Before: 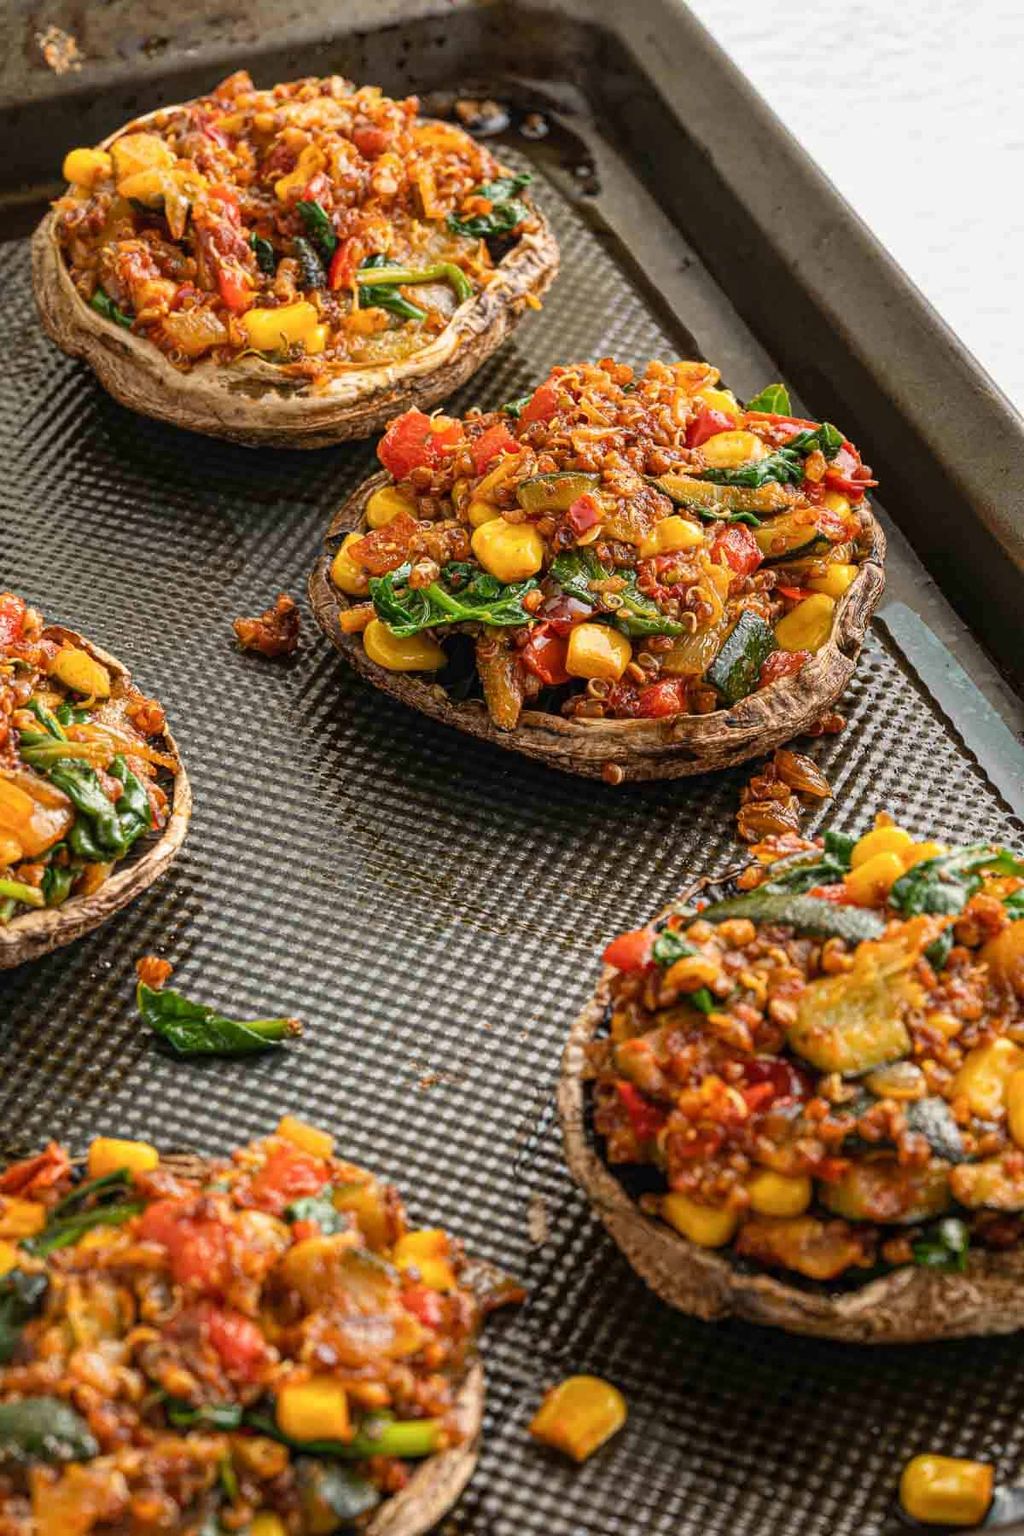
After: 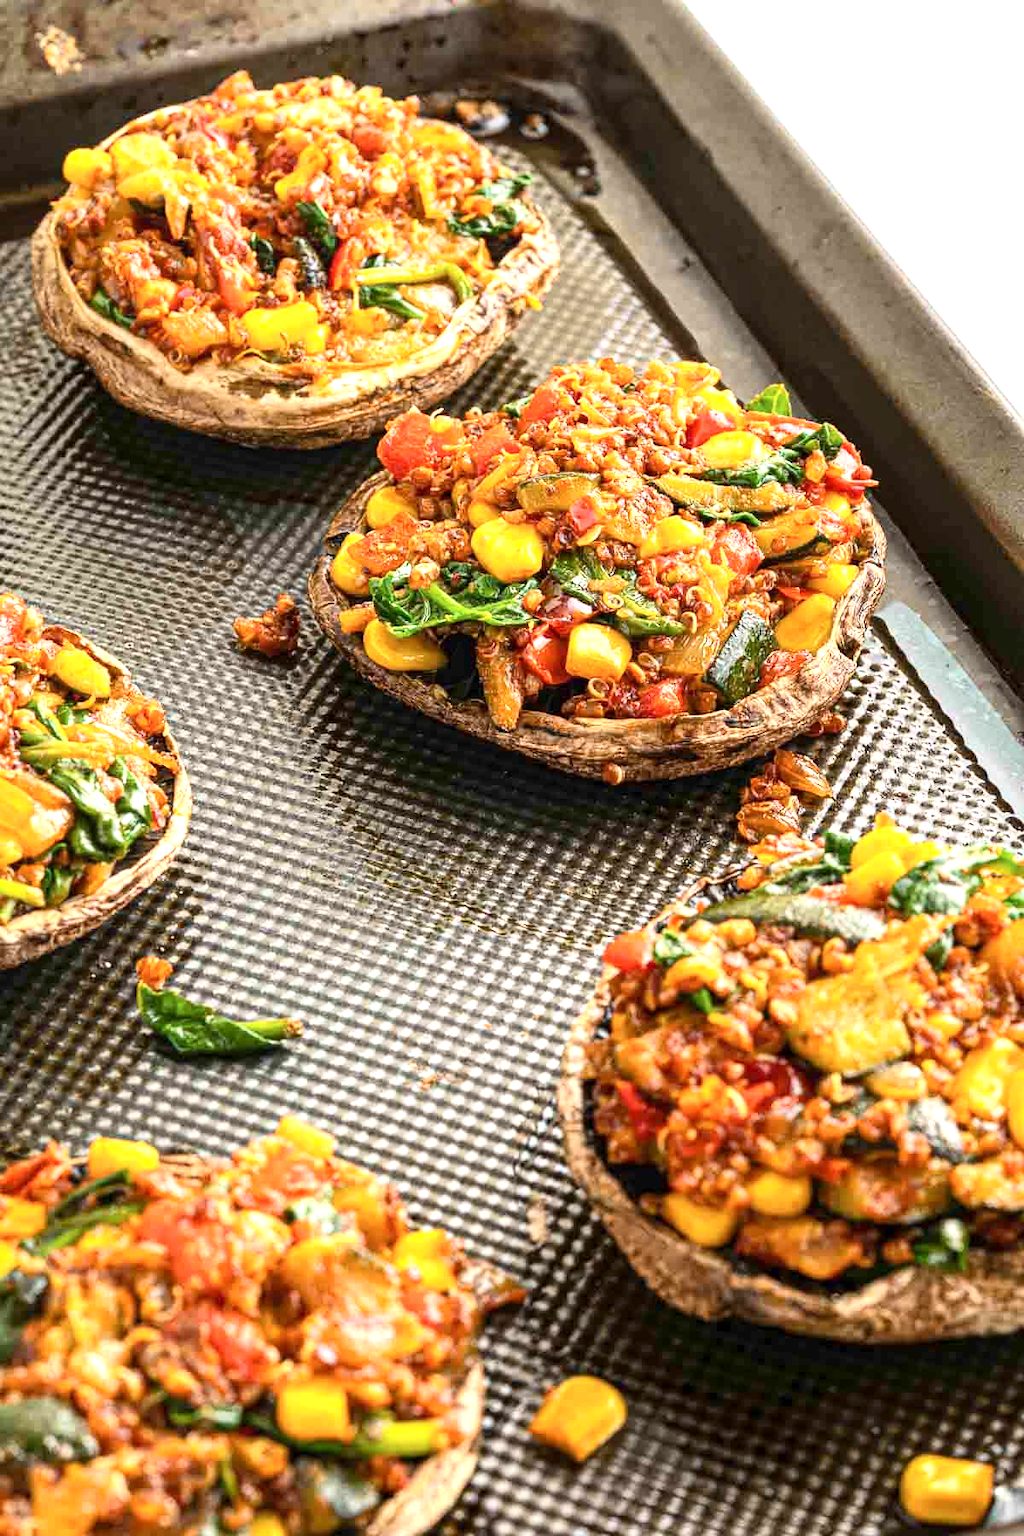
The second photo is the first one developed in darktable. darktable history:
contrast brightness saturation: contrast 0.155, brightness 0.049
exposure: black level correction 0.001, exposure 0.955 EV, compensate highlight preservation false
